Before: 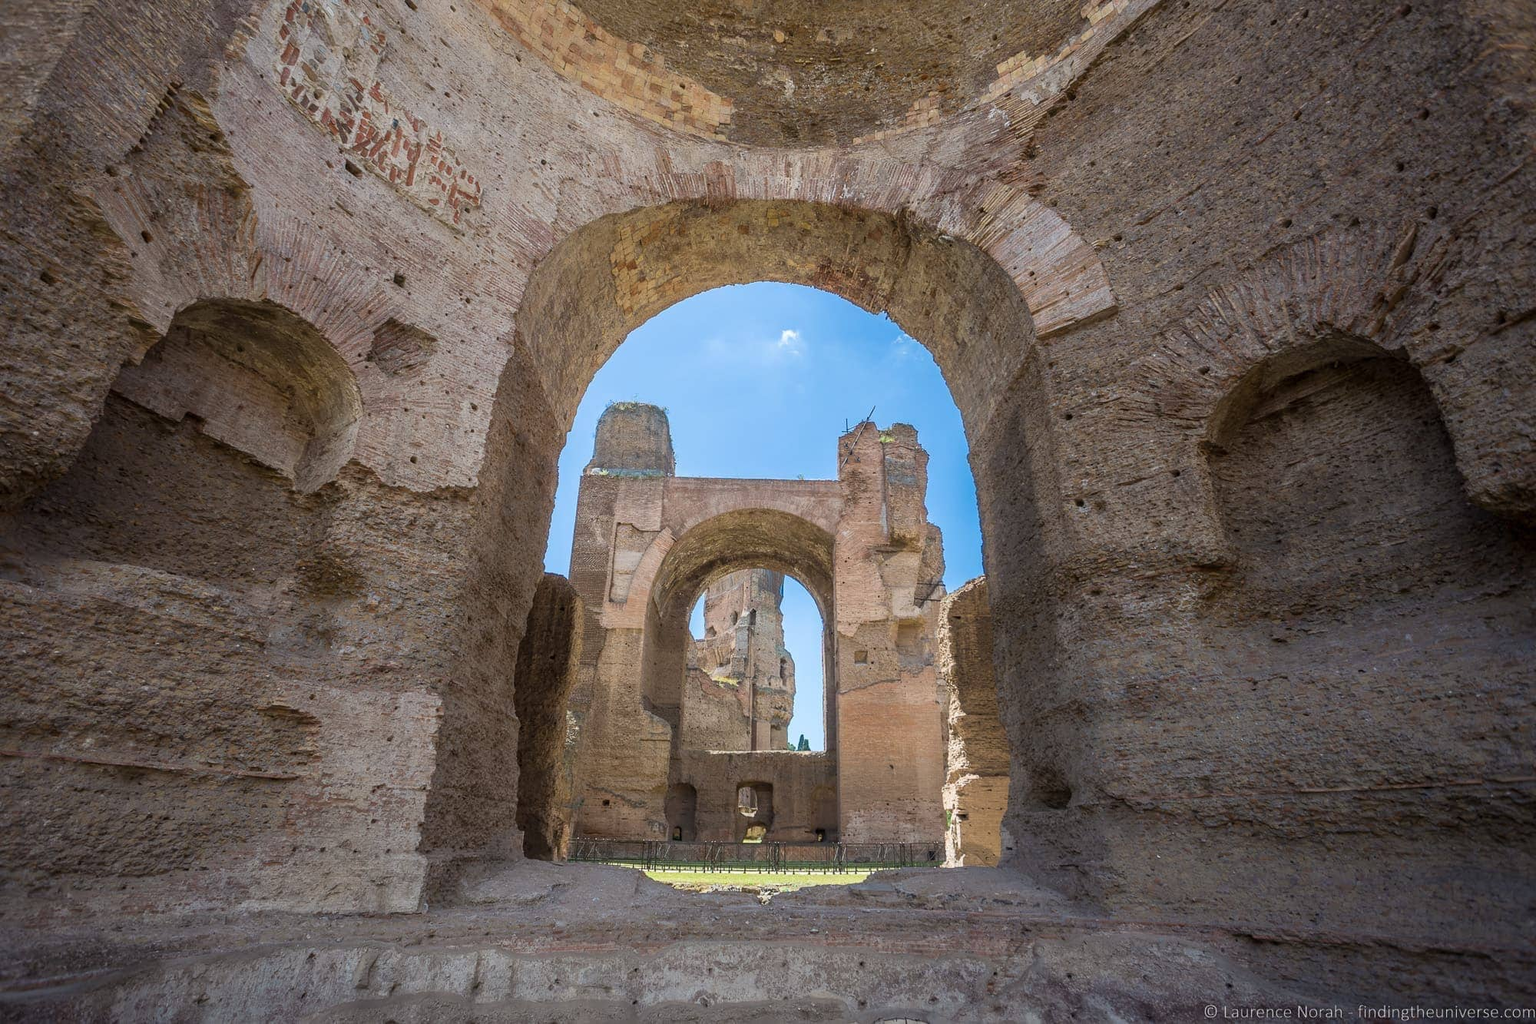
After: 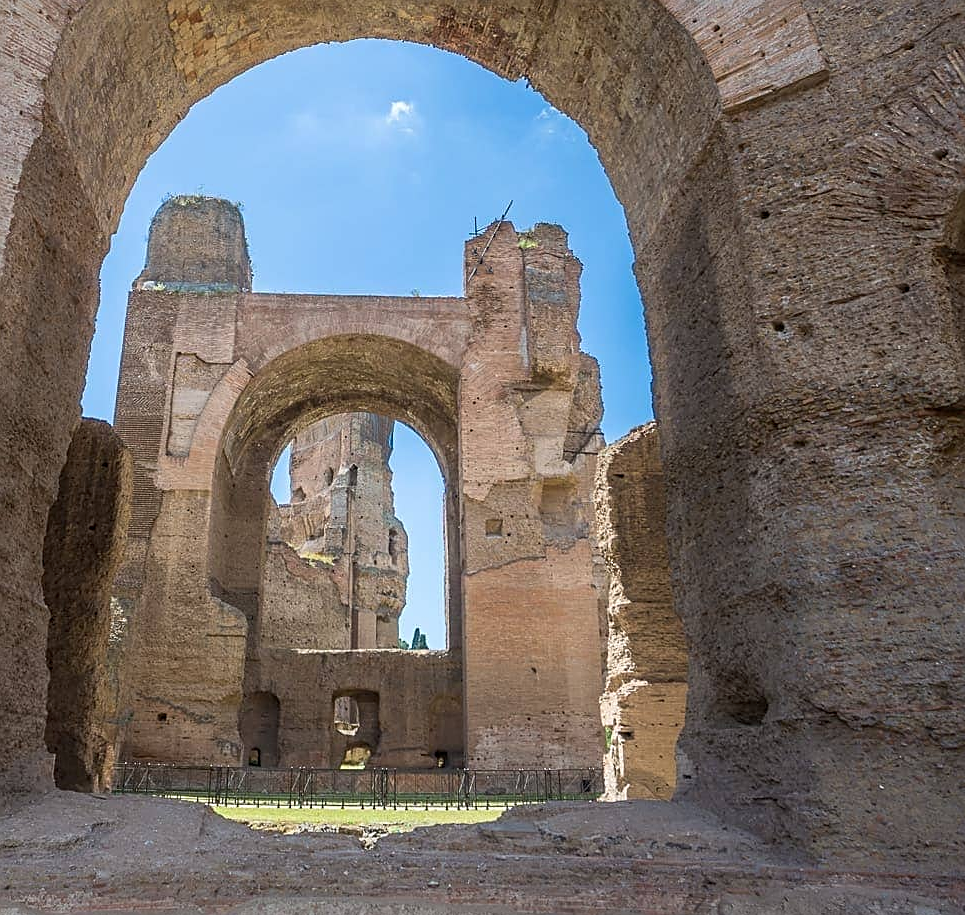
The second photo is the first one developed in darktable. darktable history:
crop: left 31.379%, top 24.658%, right 20.326%, bottom 6.628%
sharpen: on, module defaults
